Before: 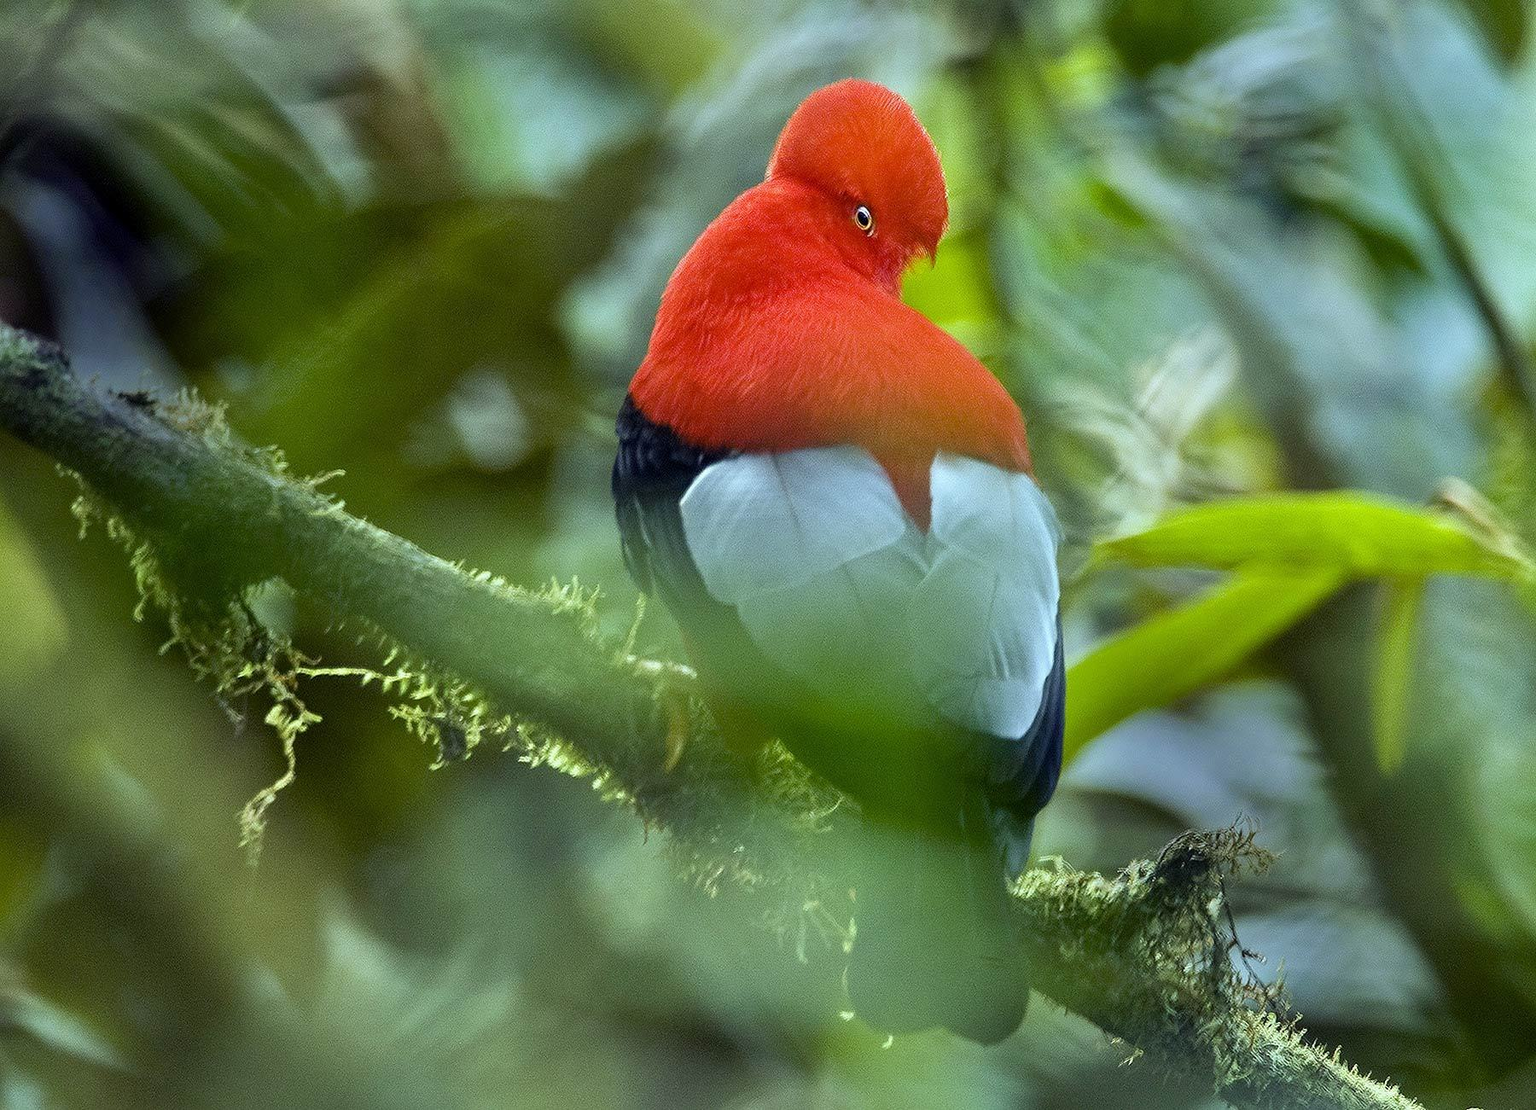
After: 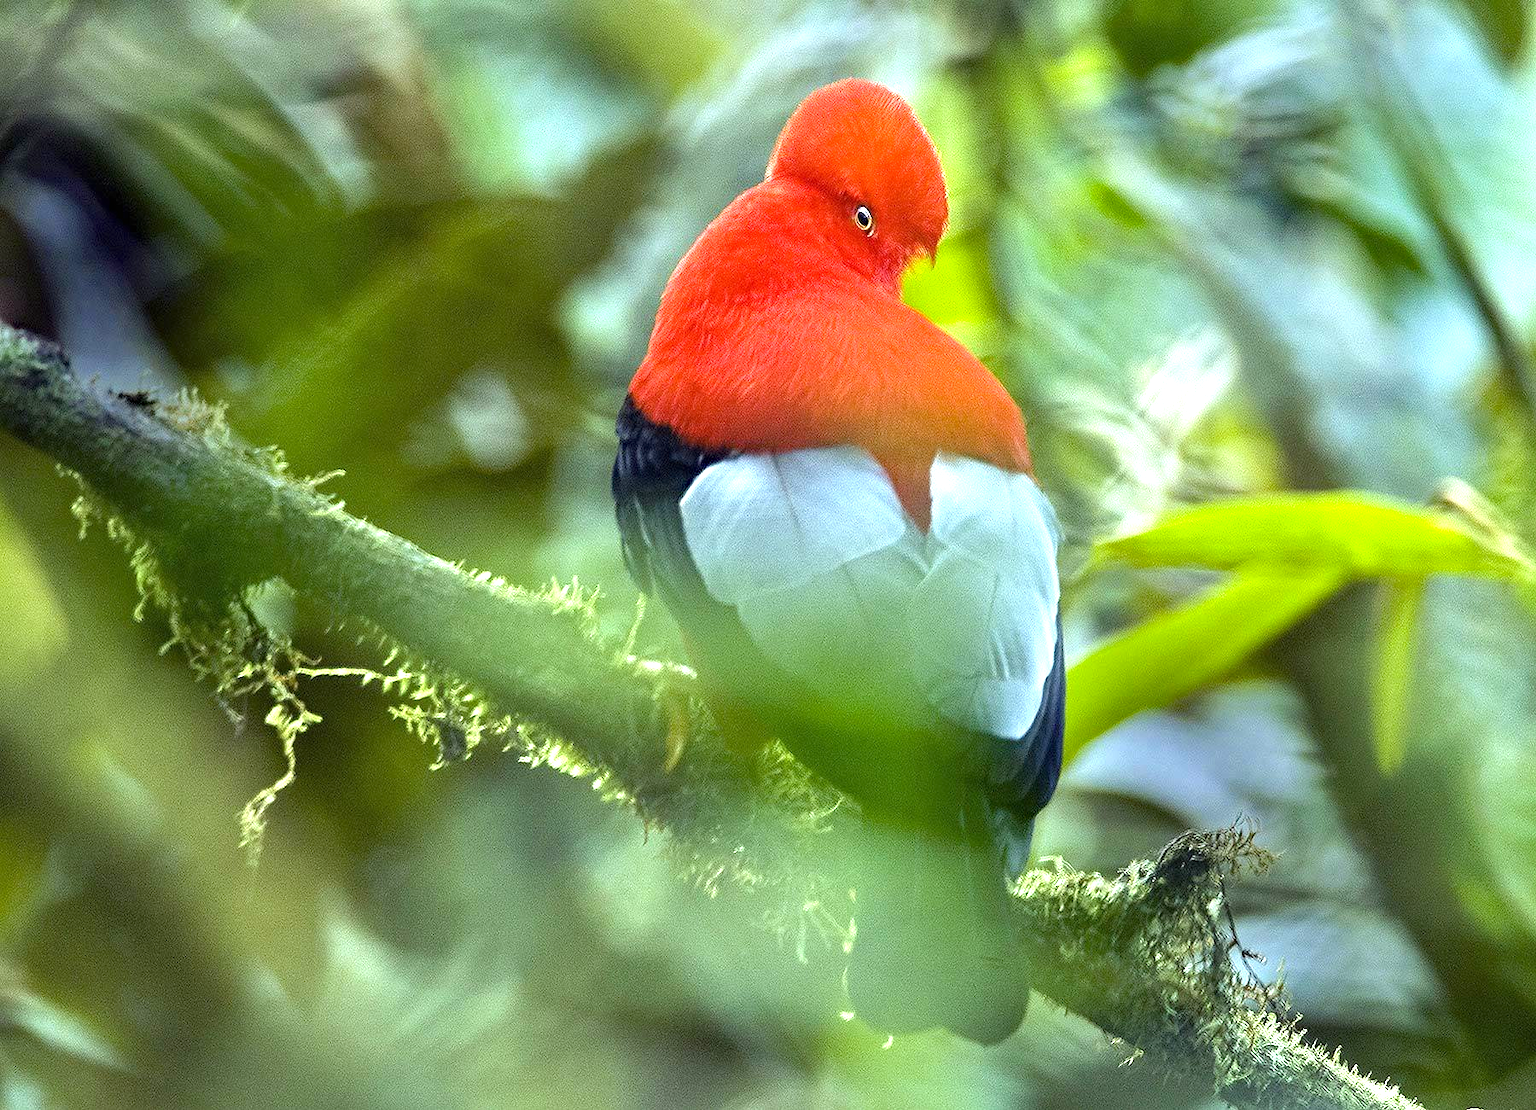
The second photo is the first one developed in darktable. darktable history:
haze removal: compatibility mode true, adaptive false
tone equalizer: edges refinement/feathering 500, mask exposure compensation -1.57 EV, preserve details no
exposure: black level correction 0, exposure 0.952 EV, compensate exposure bias true, compensate highlight preservation false
